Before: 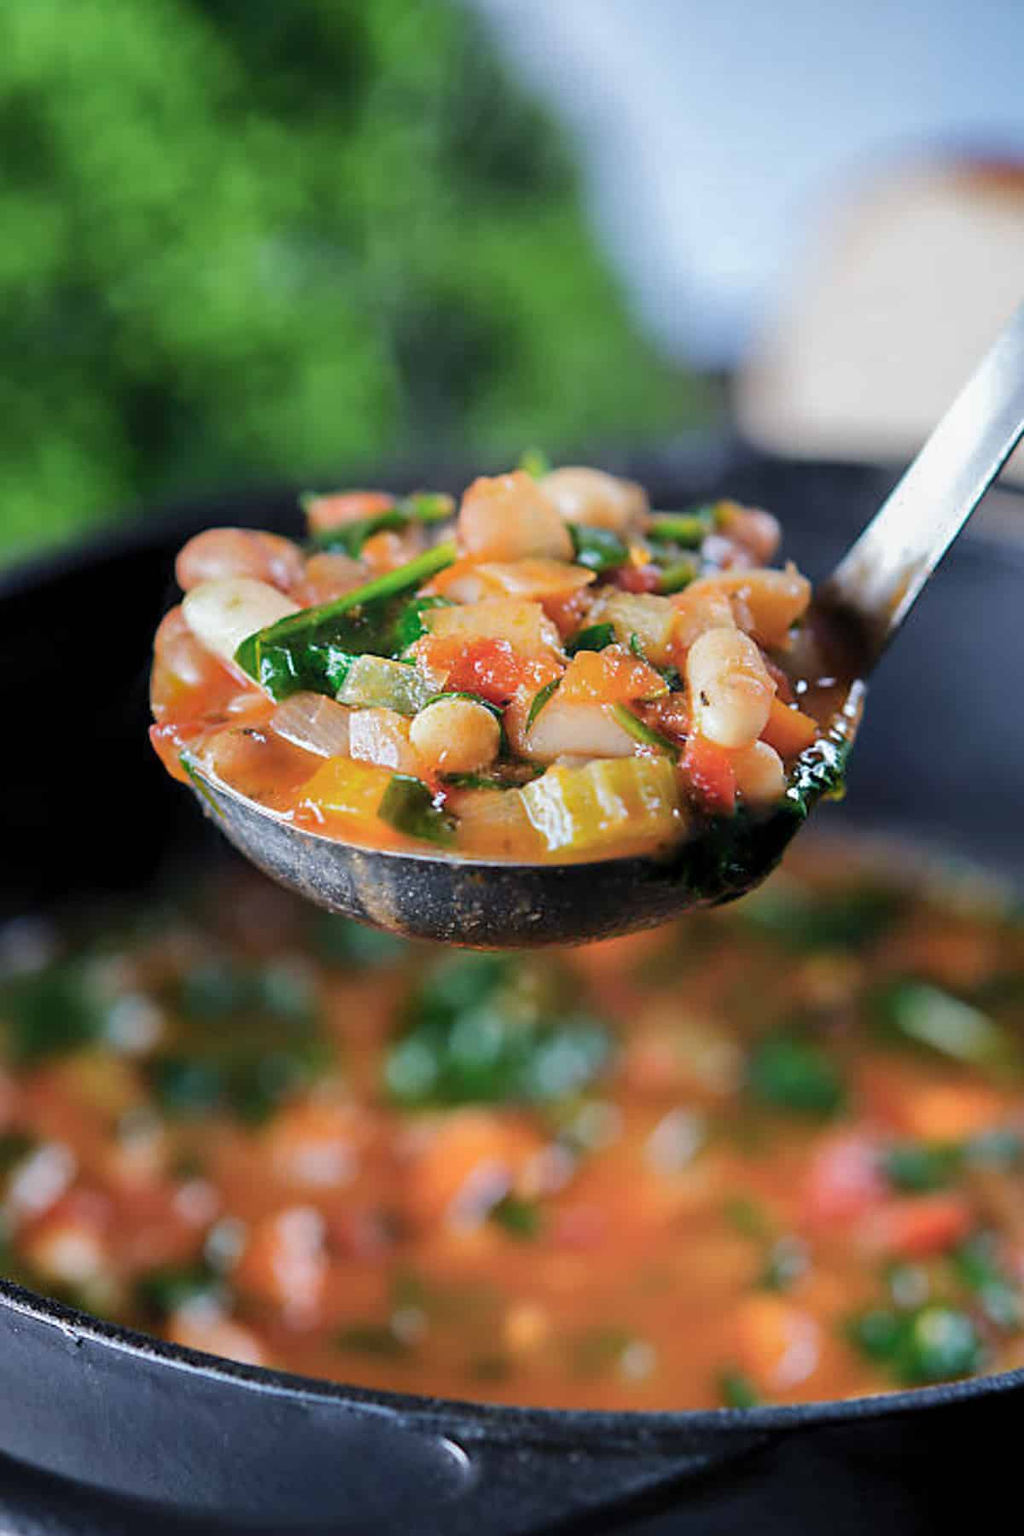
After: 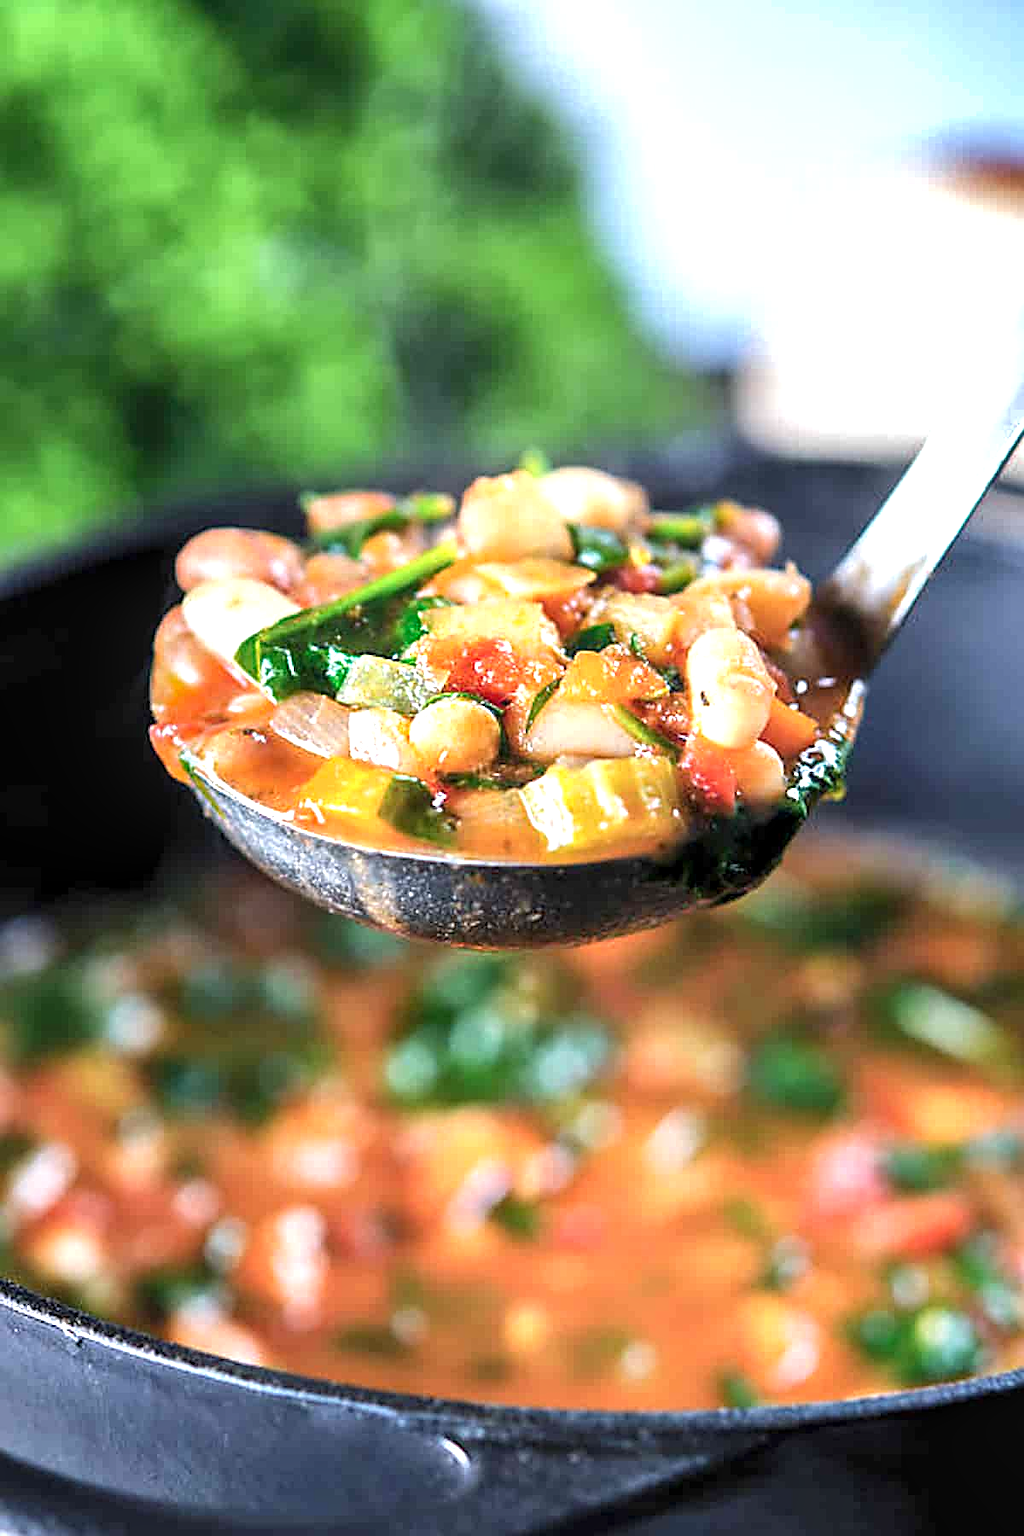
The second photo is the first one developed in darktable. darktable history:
shadows and highlights: shadows 35, highlights -35, soften with gaussian
exposure: exposure 0.999 EV, compensate highlight preservation false
sharpen: on, module defaults
local contrast: on, module defaults
